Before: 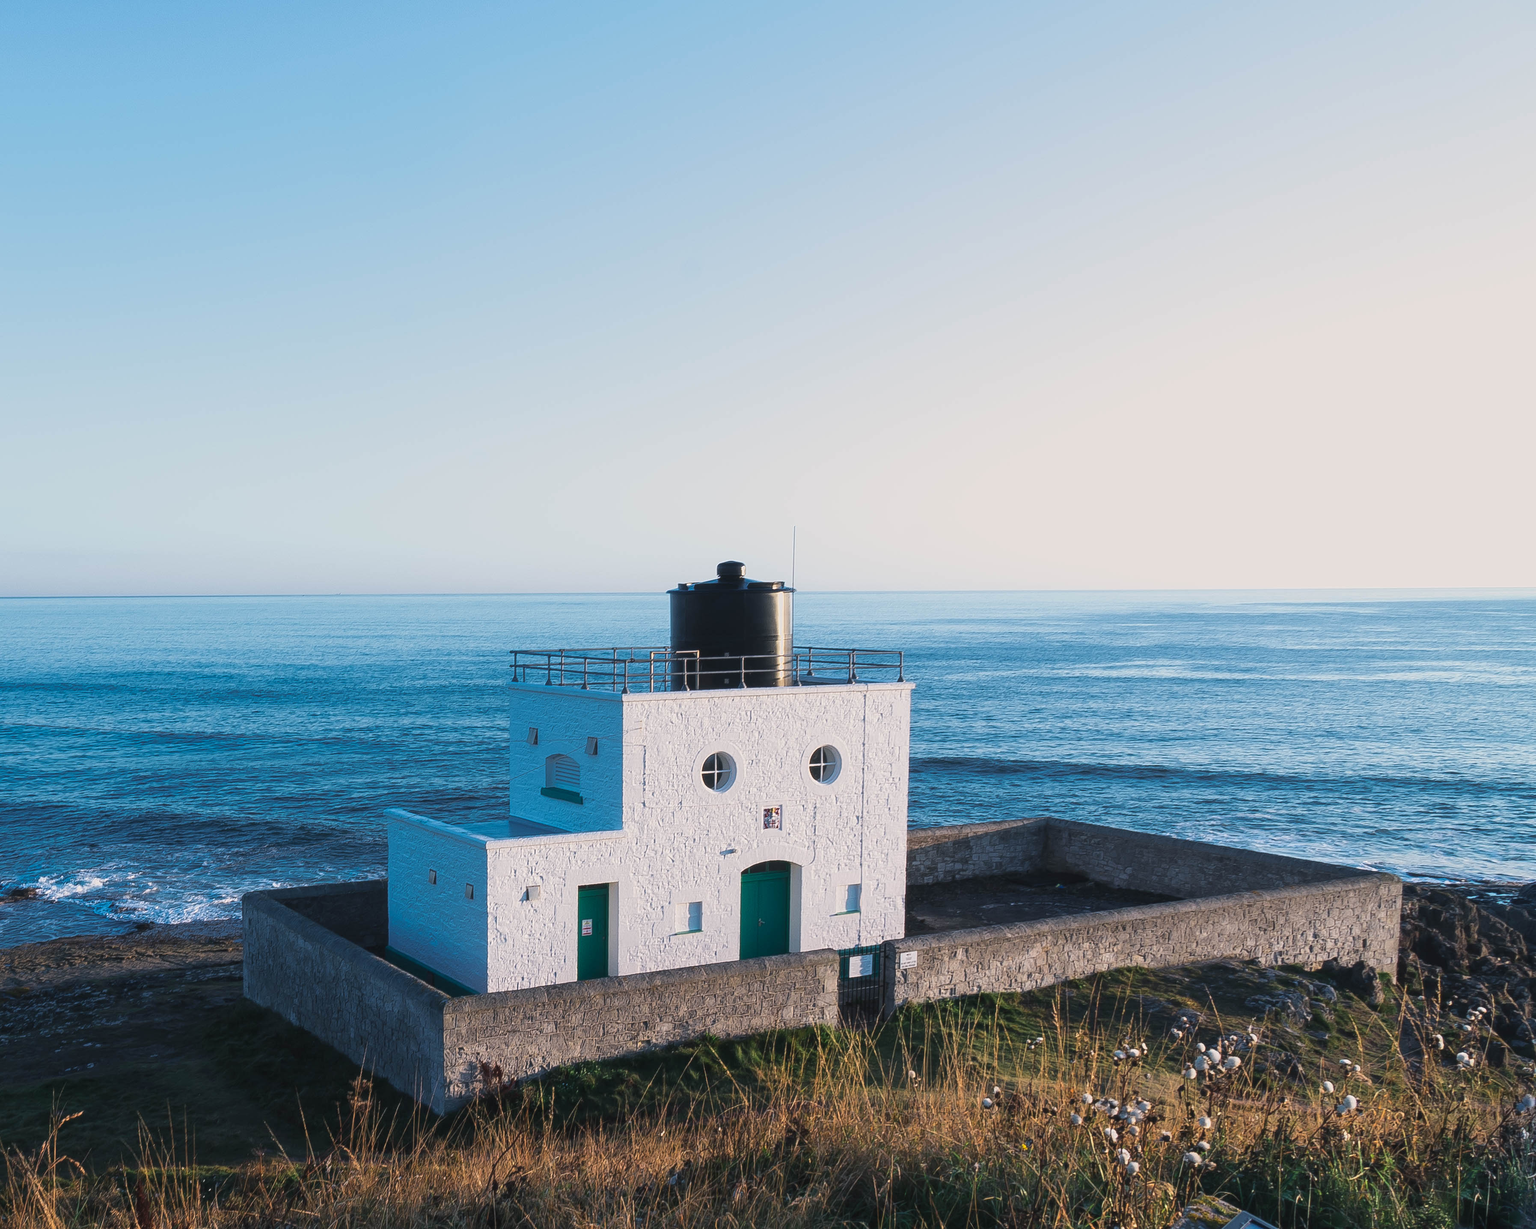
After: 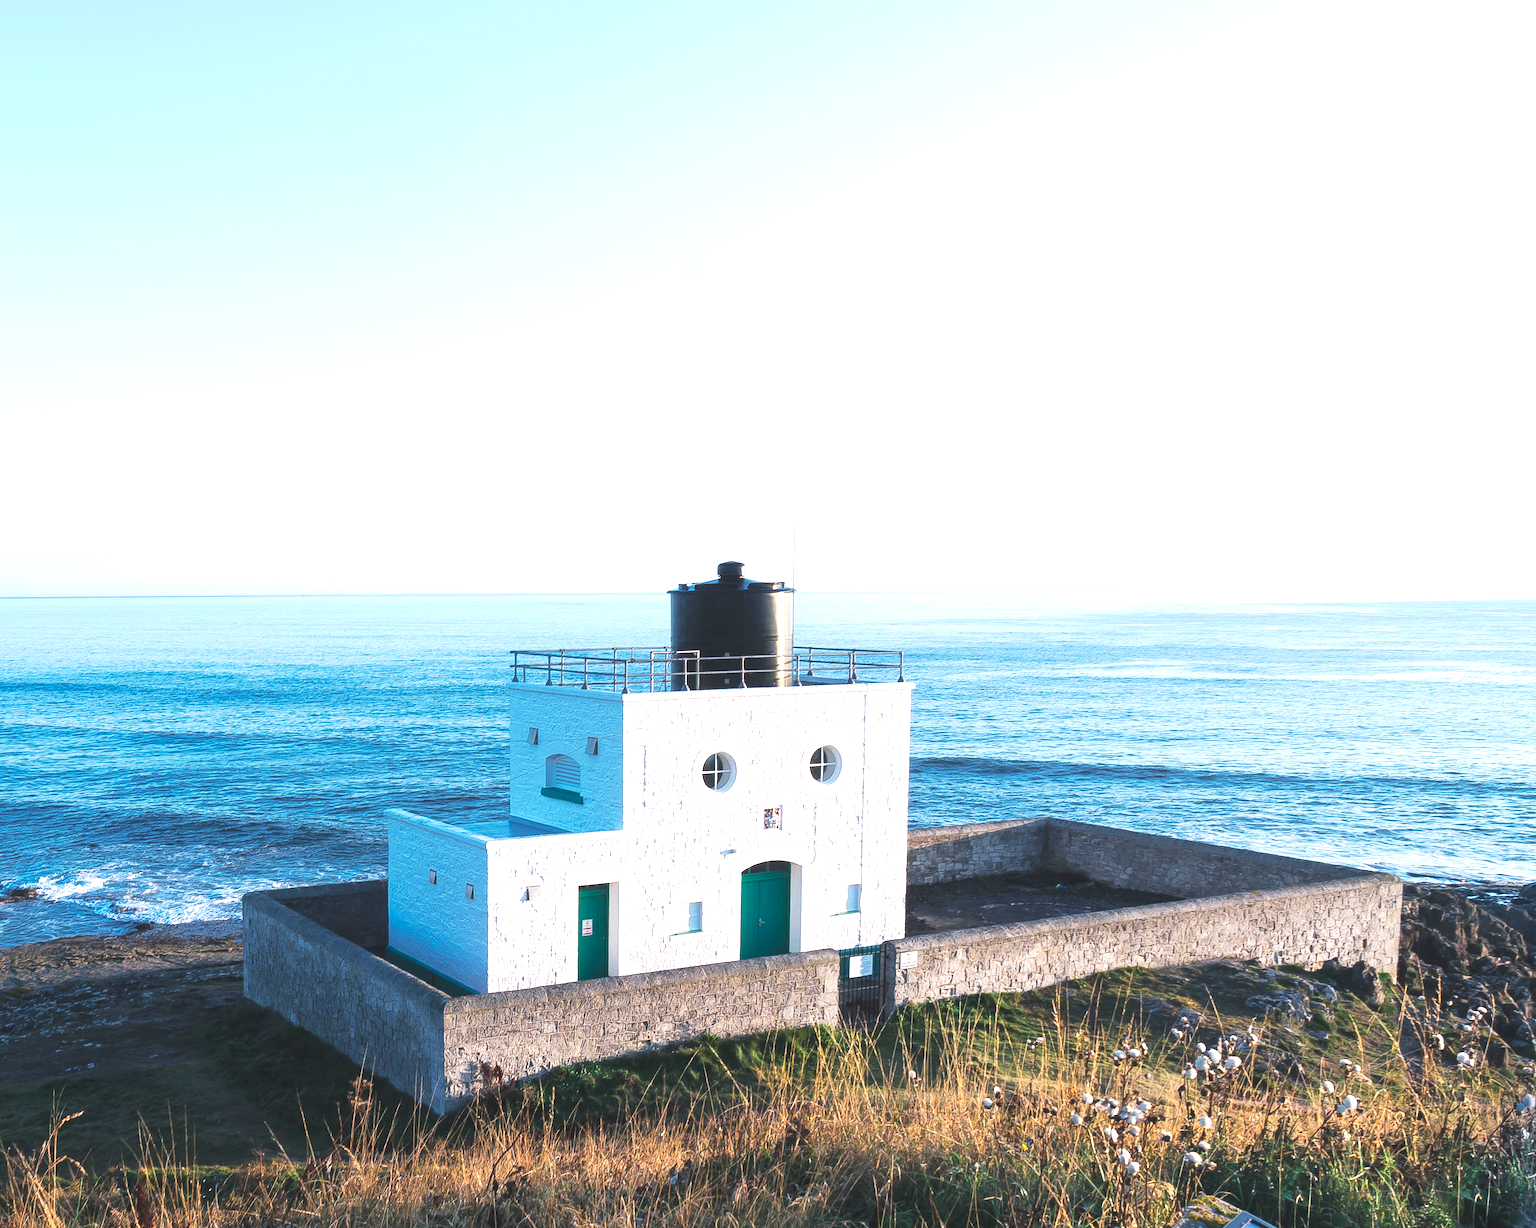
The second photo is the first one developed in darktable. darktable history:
tone curve: curves: ch0 [(0, 0) (0.003, 0.045) (0.011, 0.051) (0.025, 0.057) (0.044, 0.074) (0.069, 0.096) (0.1, 0.125) (0.136, 0.16) (0.177, 0.201) (0.224, 0.242) (0.277, 0.299) (0.335, 0.362) (0.399, 0.432) (0.468, 0.512) (0.543, 0.601) (0.623, 0.691) (0.709, 0.786) (0.801, 0.876) (0.898, 0.927) (1, 1)], preserve colors none
exposure: black level correction 0, exposure 1 EV, compensate exposure bias true, compensate highlight preservation false
